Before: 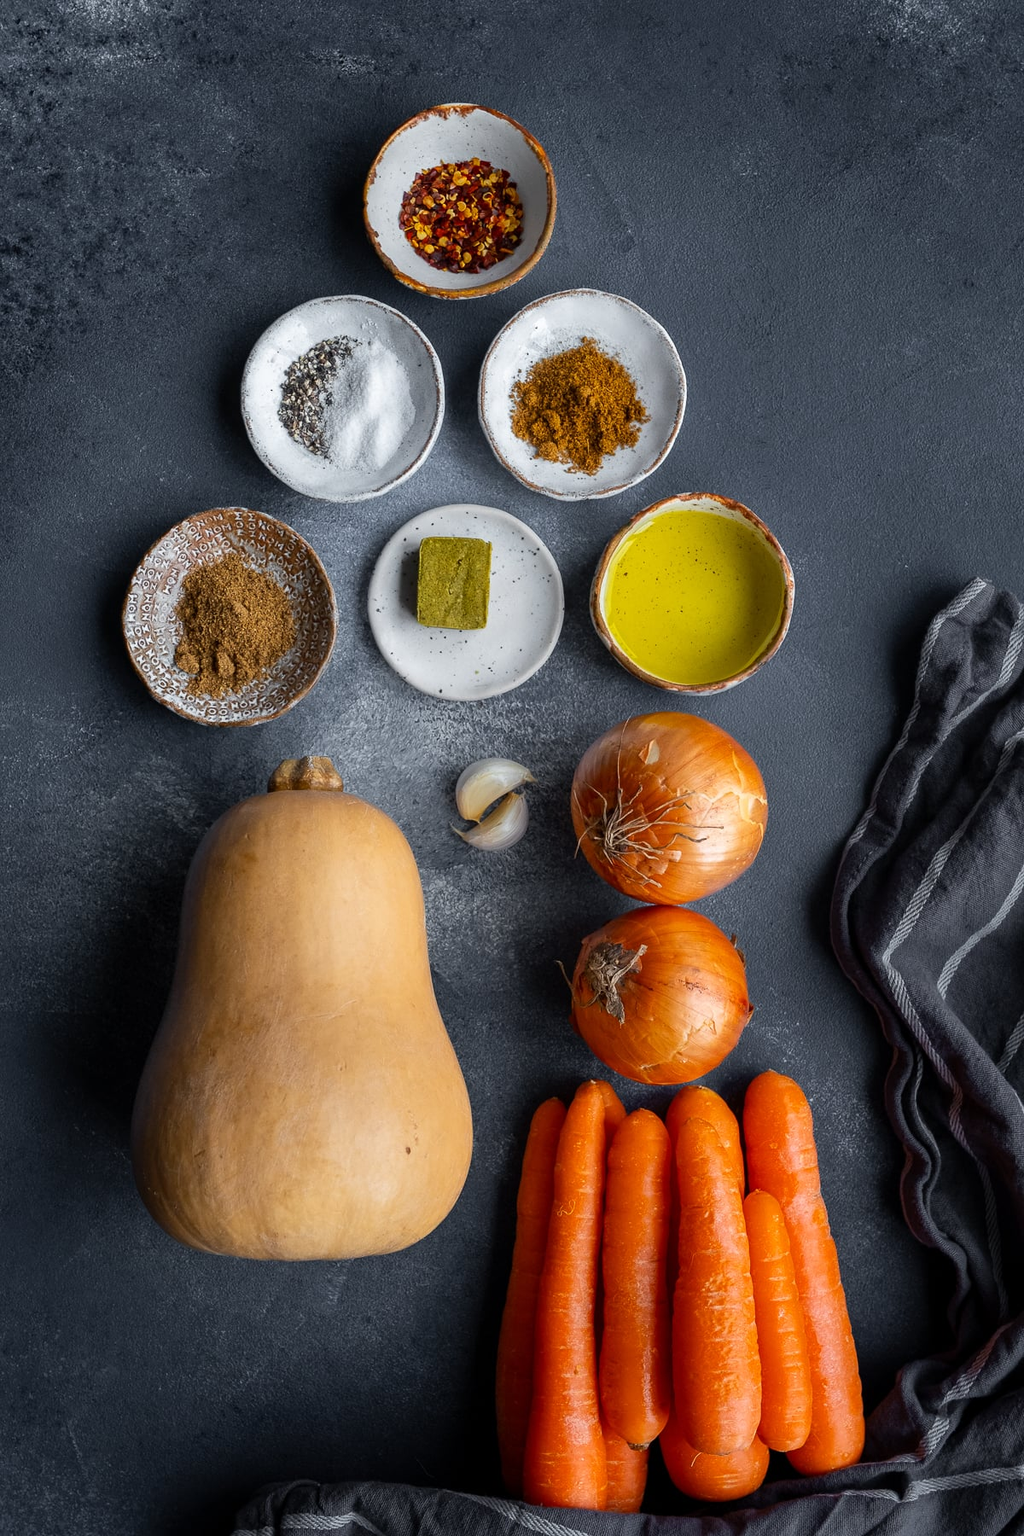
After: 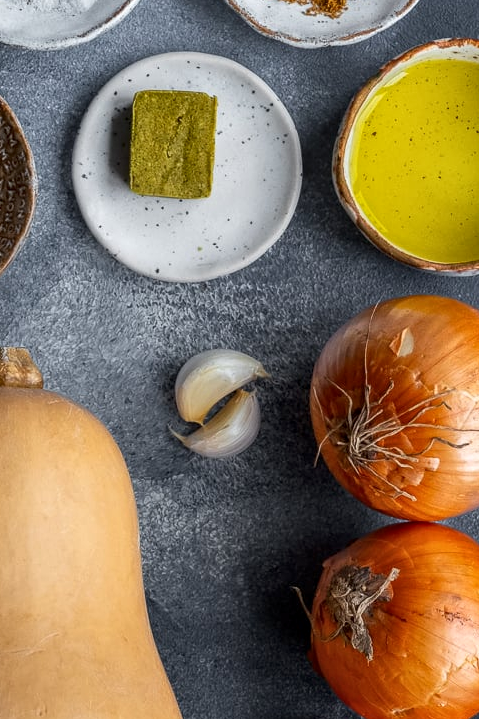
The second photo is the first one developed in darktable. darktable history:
crop: left 30%, top 30%, right 30%, bottom 30%
local contrast: on, module defaults
